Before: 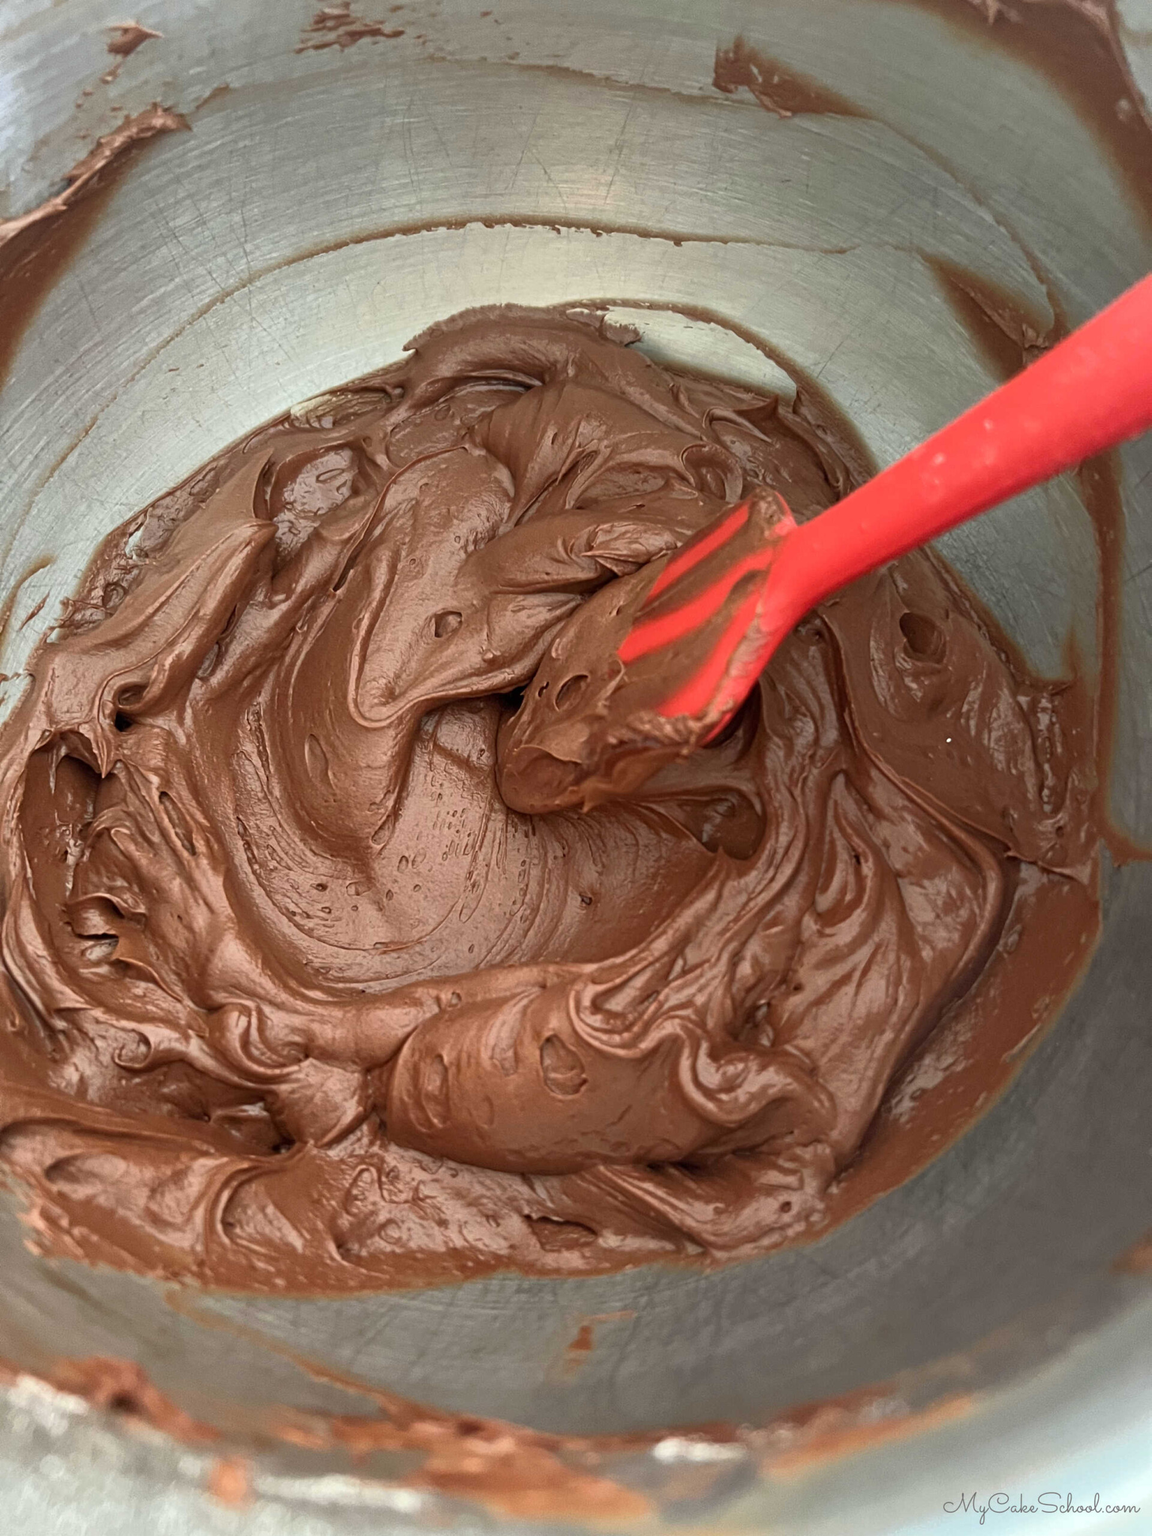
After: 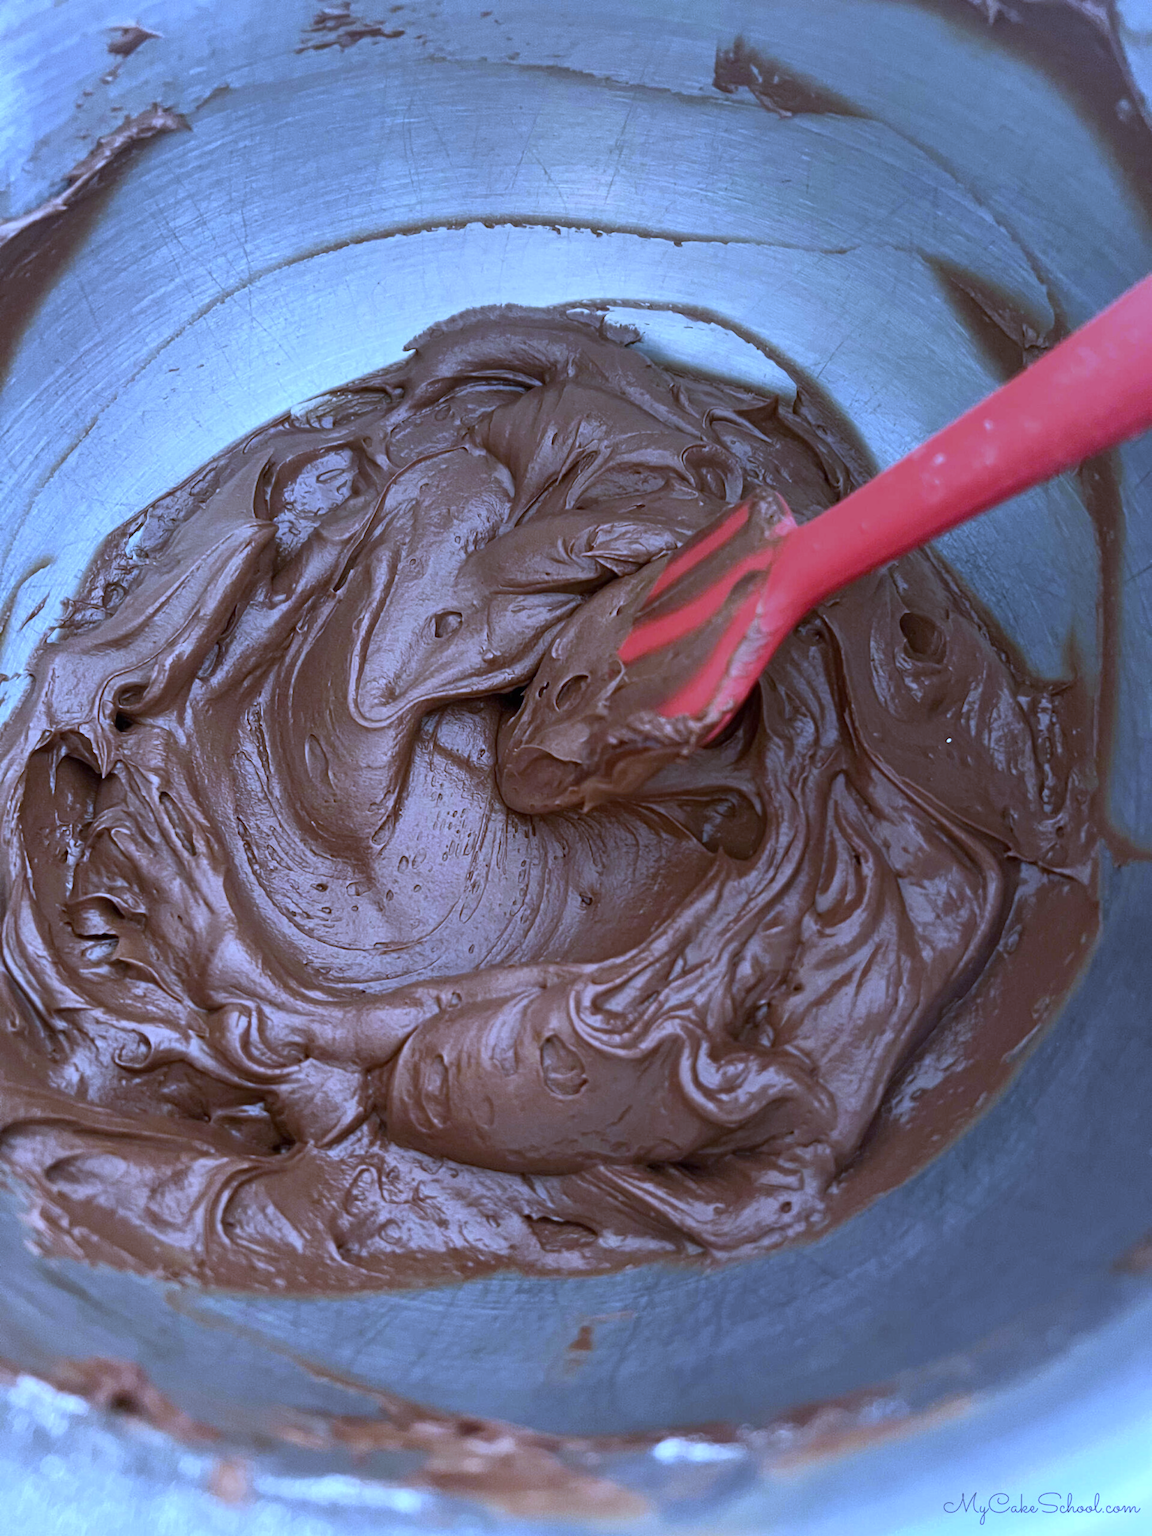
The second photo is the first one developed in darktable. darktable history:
tone equalizer: on, module defaults
white balance: red 0.766, blue 1.537
